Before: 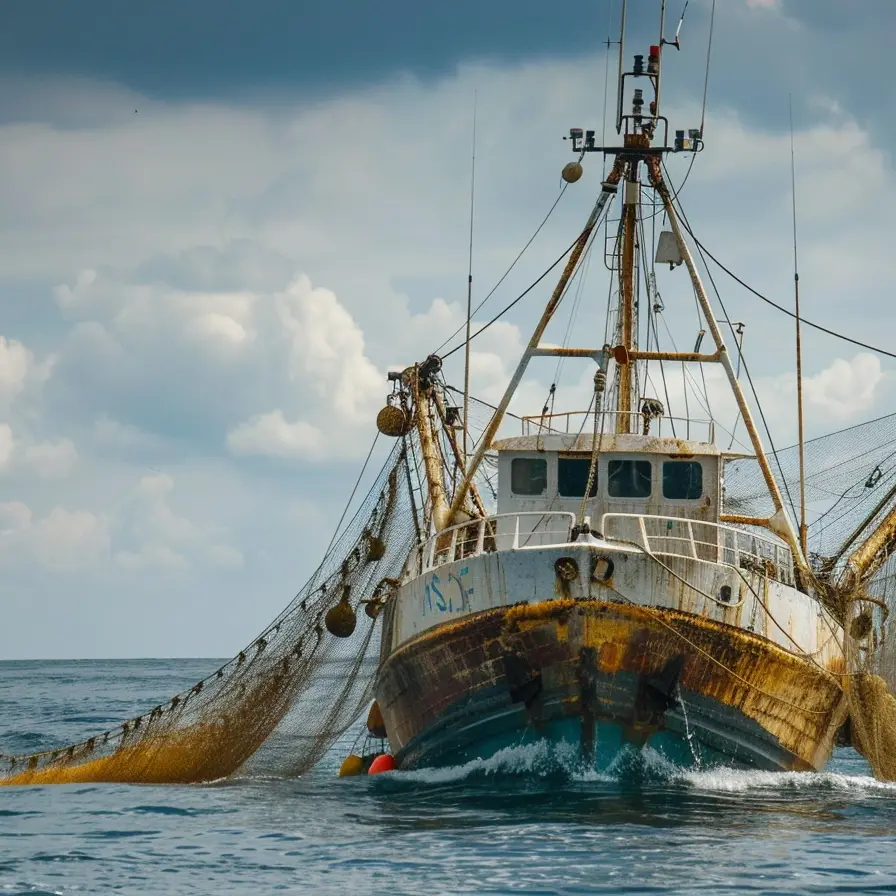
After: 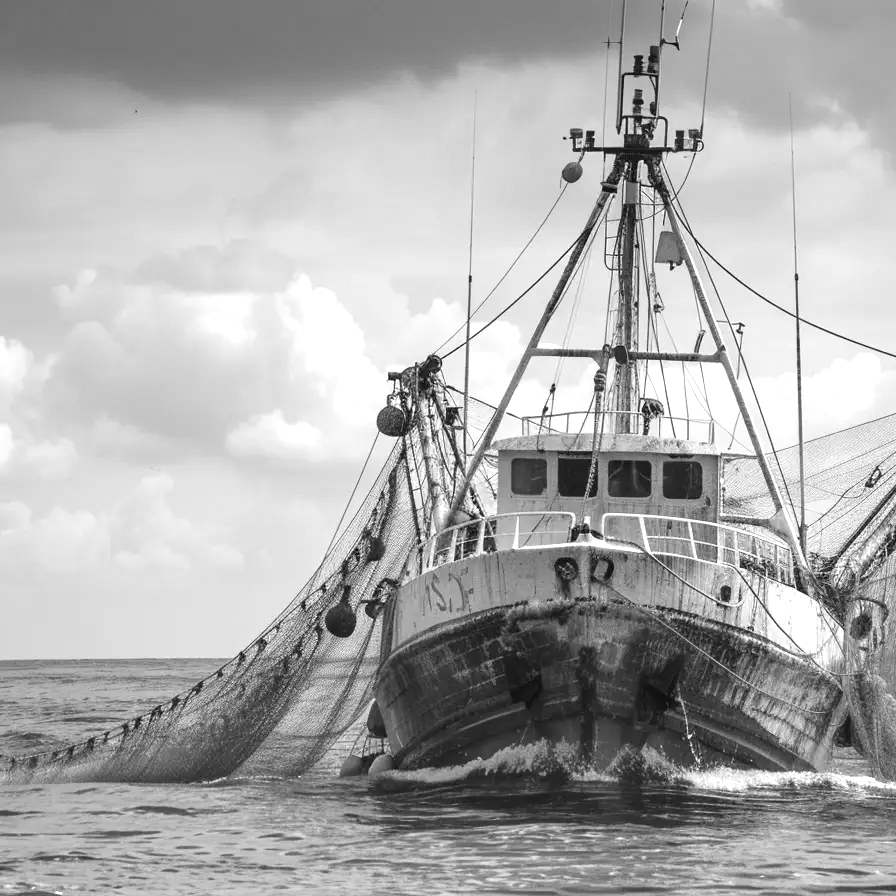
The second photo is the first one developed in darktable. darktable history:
exposure: black level correction 0, exposure 0.7 EV, compensate exposure bias true, compensate highlight preservation false
monochrome: size 3.1
